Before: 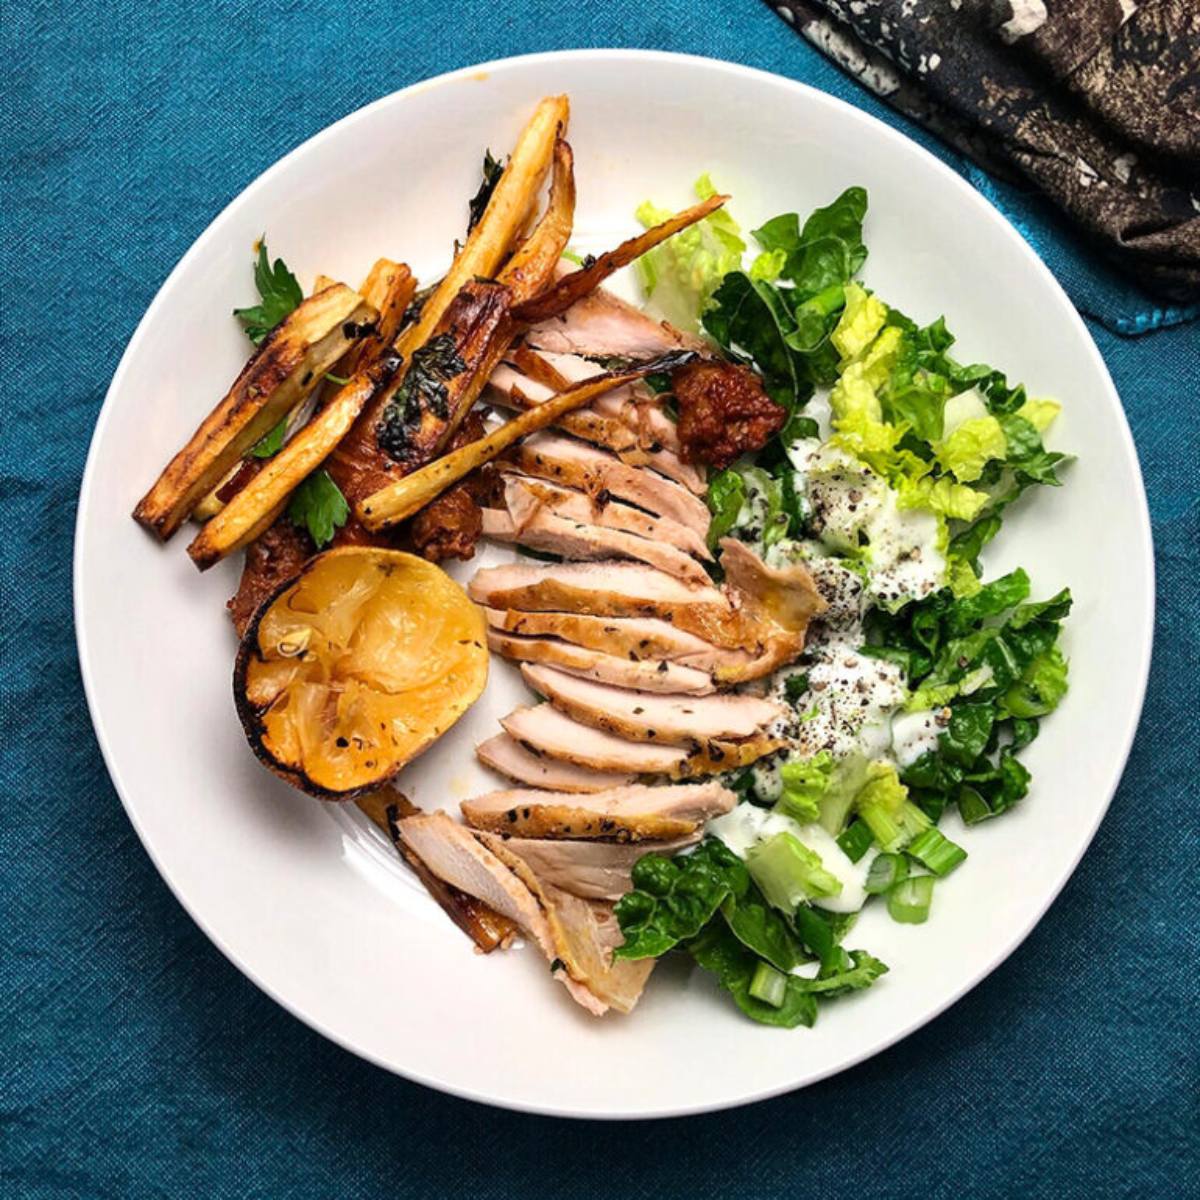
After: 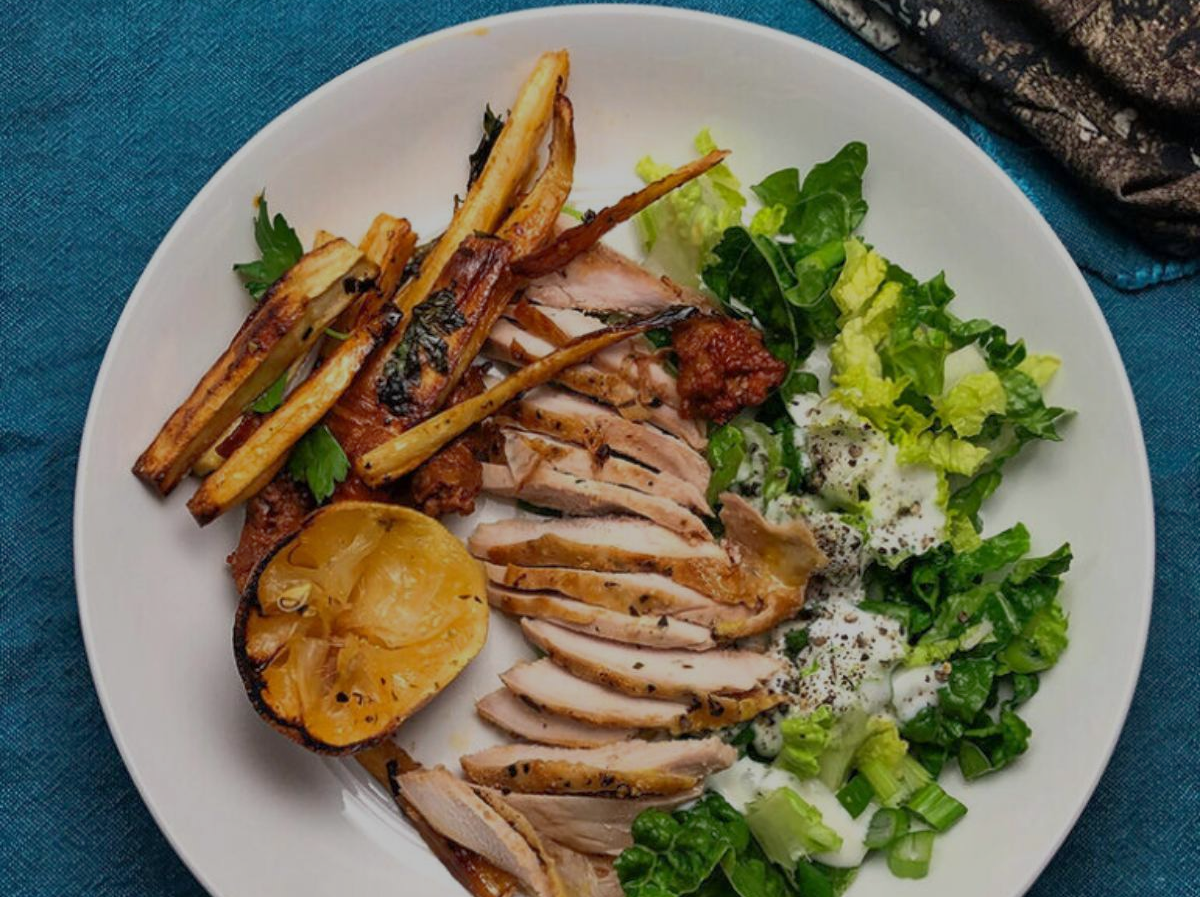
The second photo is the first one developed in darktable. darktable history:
crop: top 3.755%, bottom 21.415%
tone equalizer: -8 EV -0.021 EV, -7 EV 0.041 EV, -6 EV -0.008 EV, -5 EV 0.005 EV, -4 EV -0.035 EV, -3 EV -0.234 EV, -2 EV -0.655 EV, -1 EV -0.98 EV, +0 EV -0.943 EV
